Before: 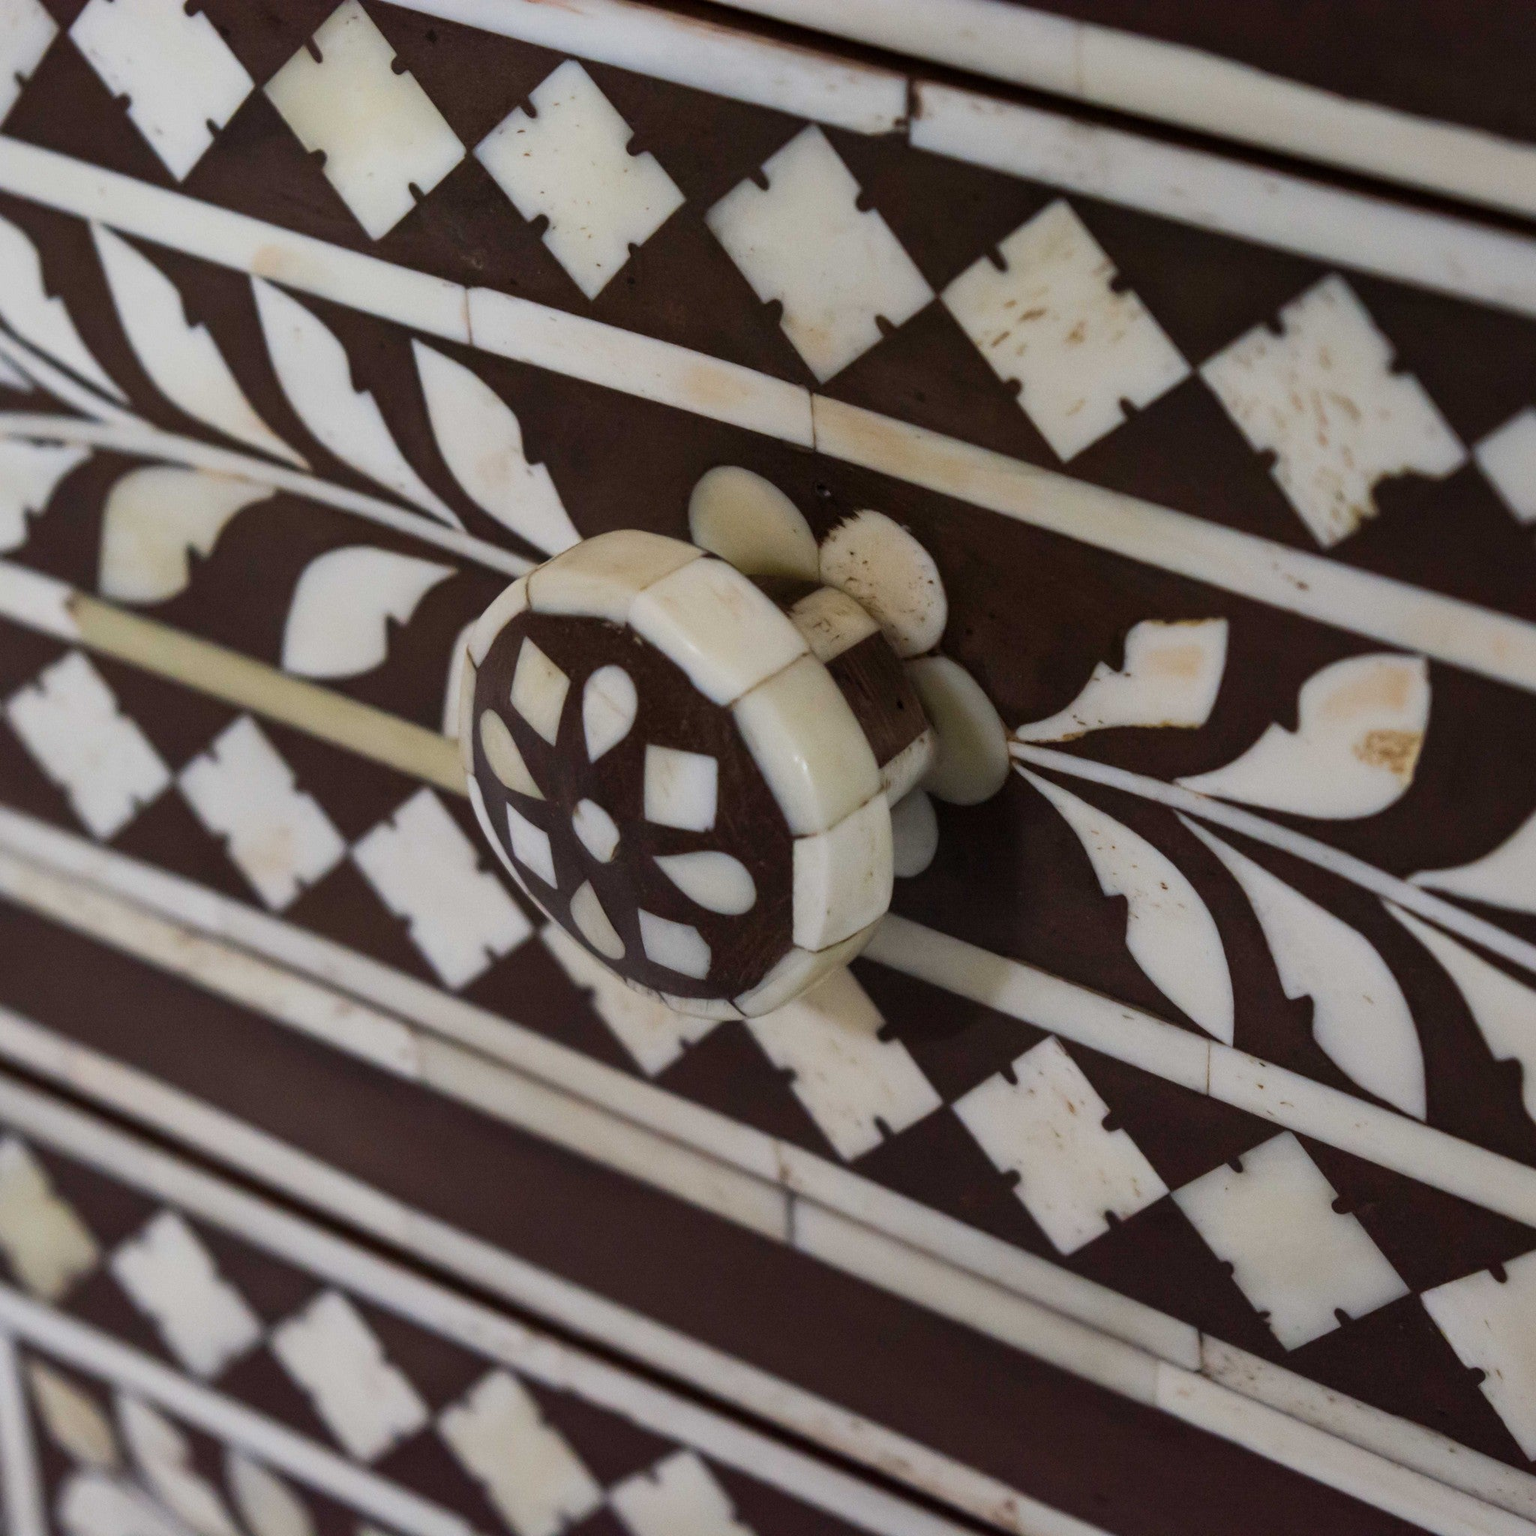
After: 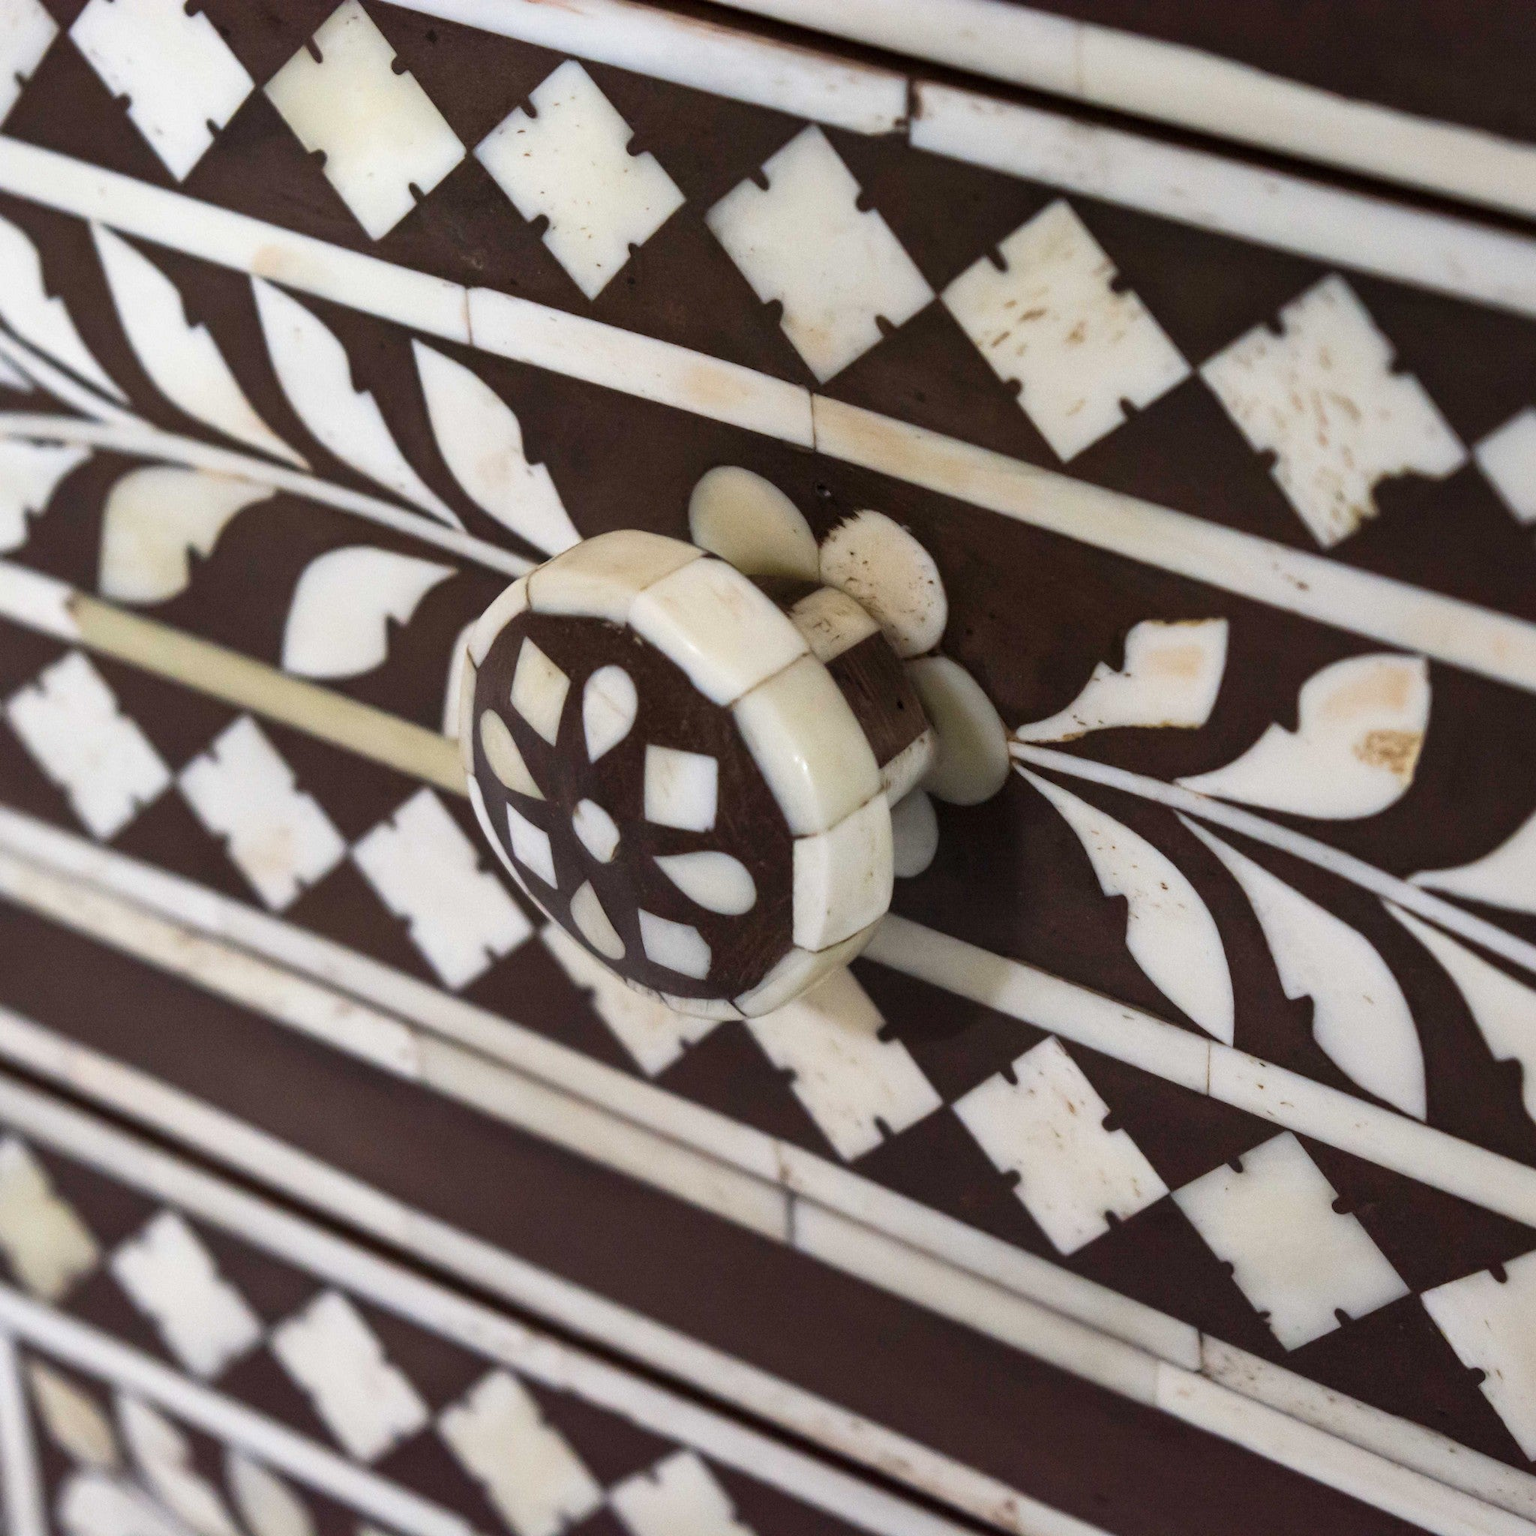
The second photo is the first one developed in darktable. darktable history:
exposure: exposure 0.556 EV, compensate highlight preservation false
contrast brightness saturation: saturation -0.1
